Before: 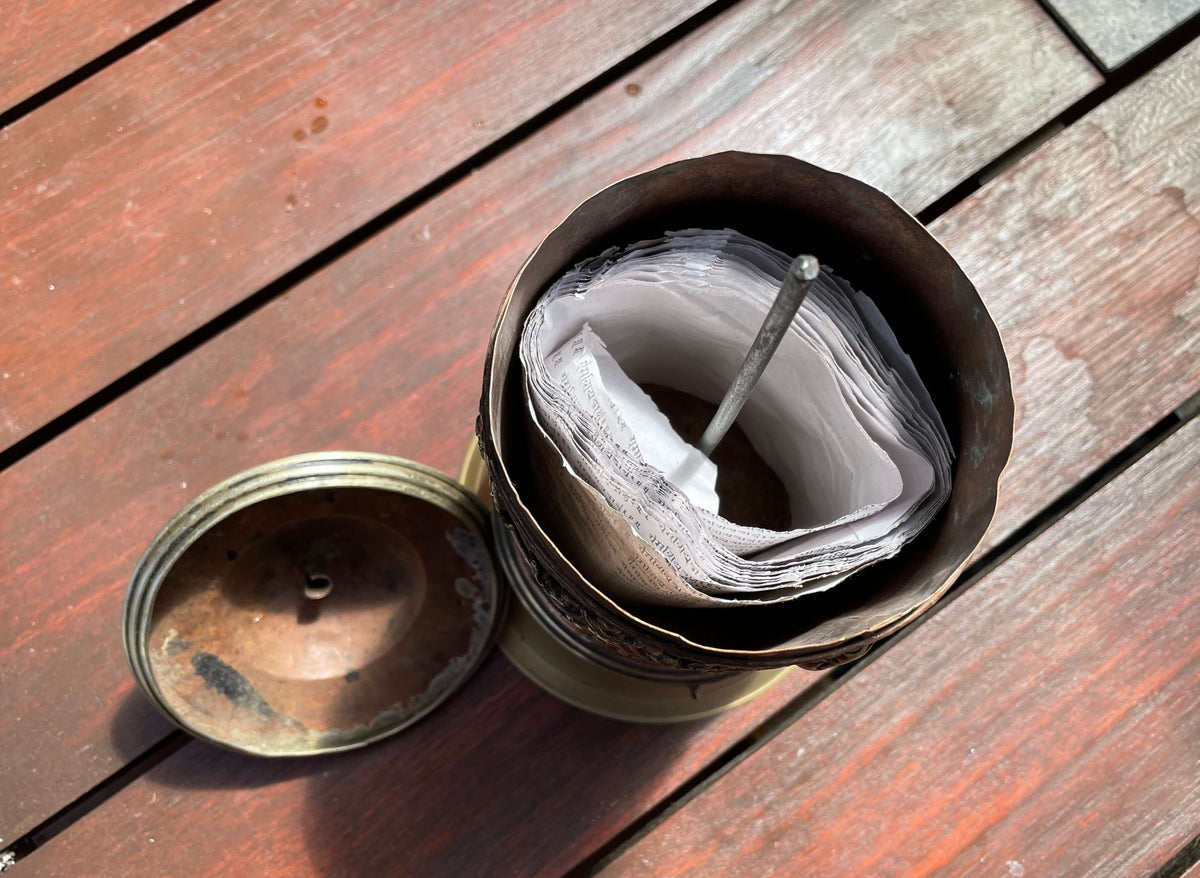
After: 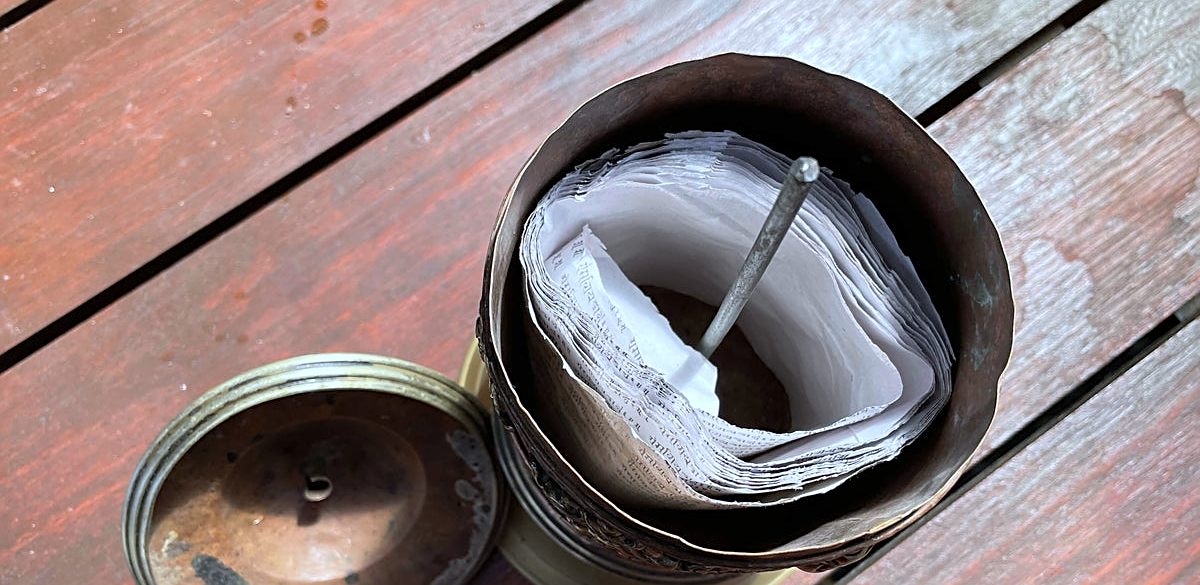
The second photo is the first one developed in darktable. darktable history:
contrast brightness saturation: contrast 0.03, brightness 0.06, saturation 0.13
sharpen: on, module defaults
white balance: red 0.924, blue 1.095
crop: top 11.166%, bottom 22.168%
